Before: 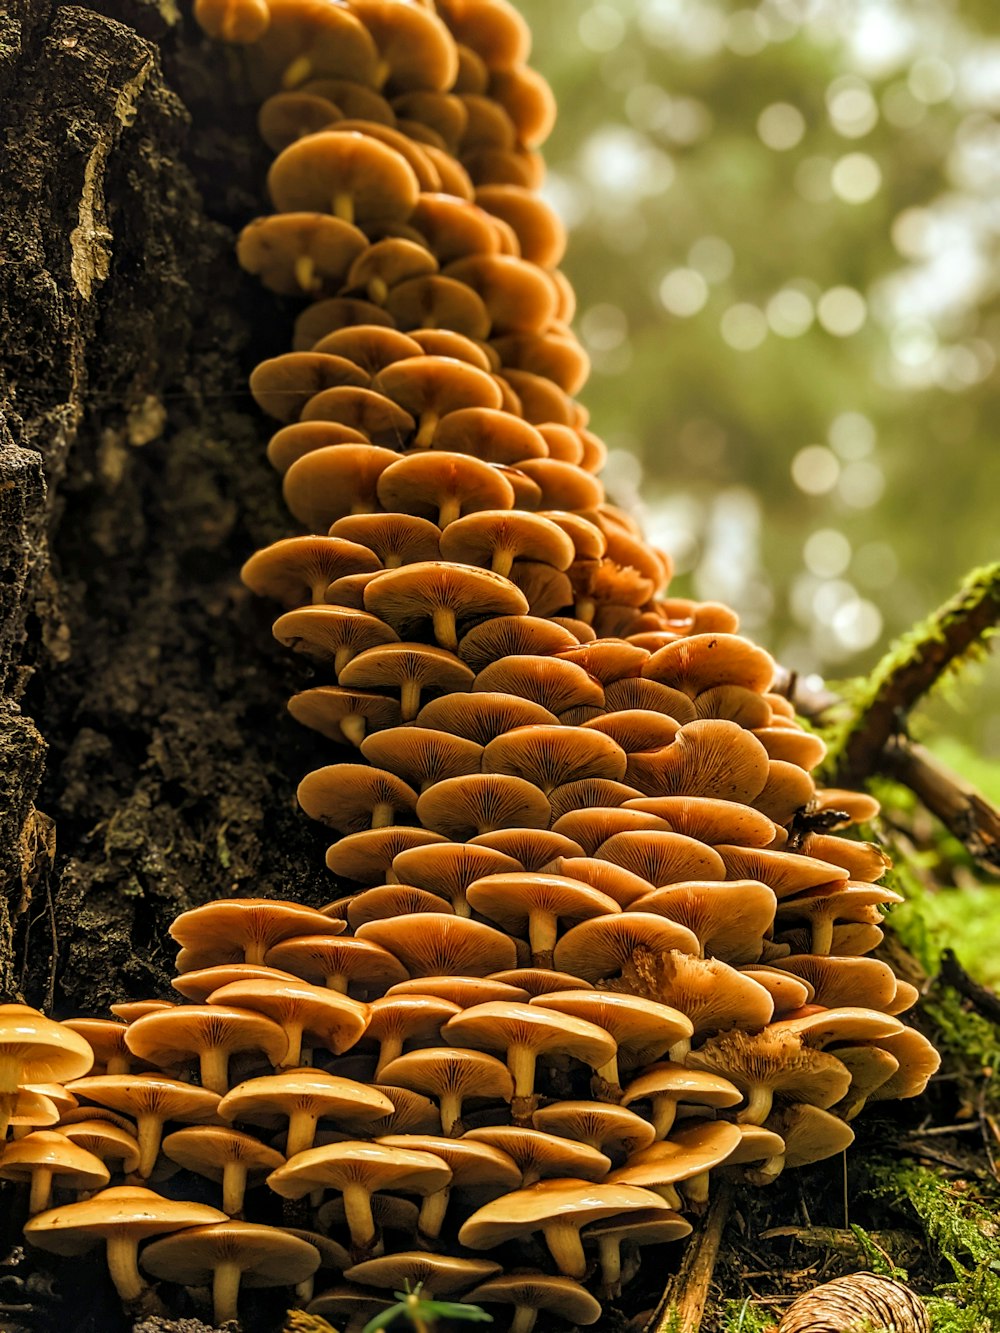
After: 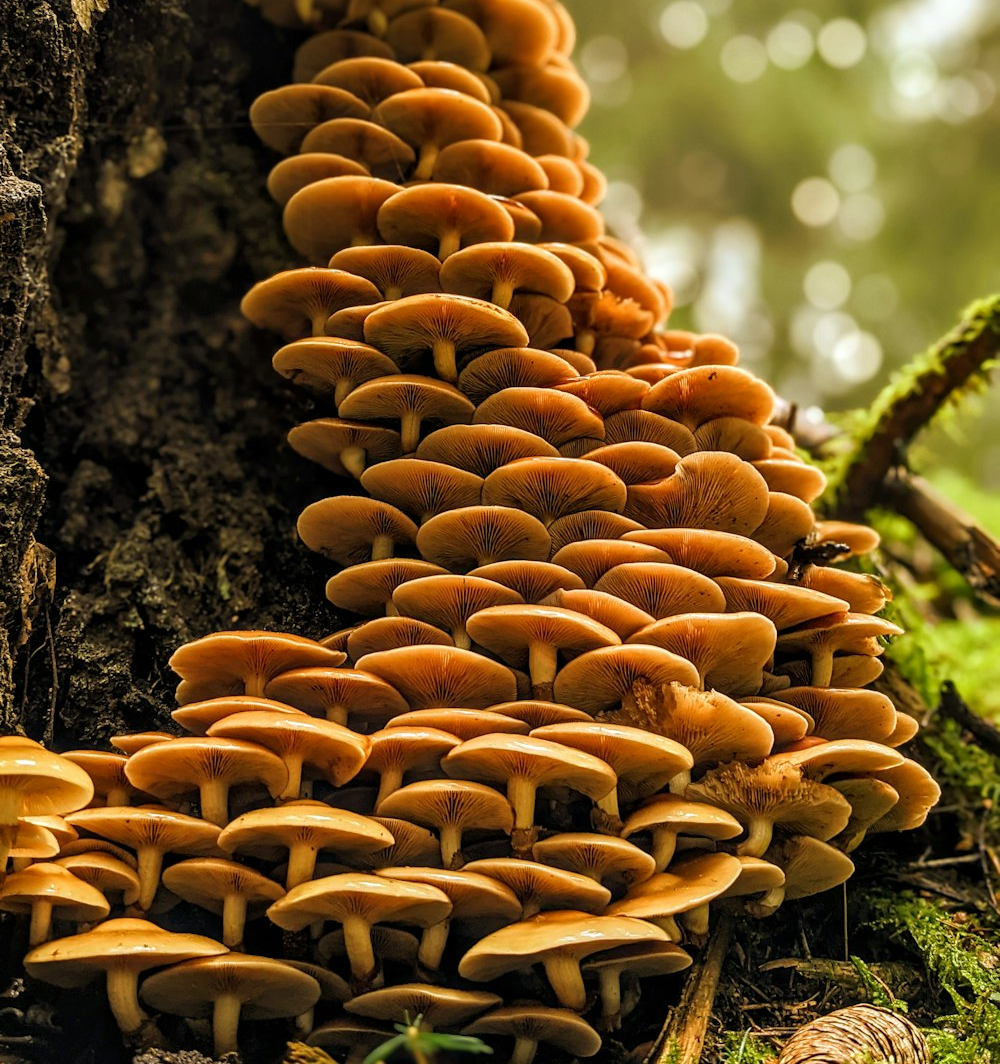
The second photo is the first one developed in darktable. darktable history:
crop and rotate: top 20.175%
